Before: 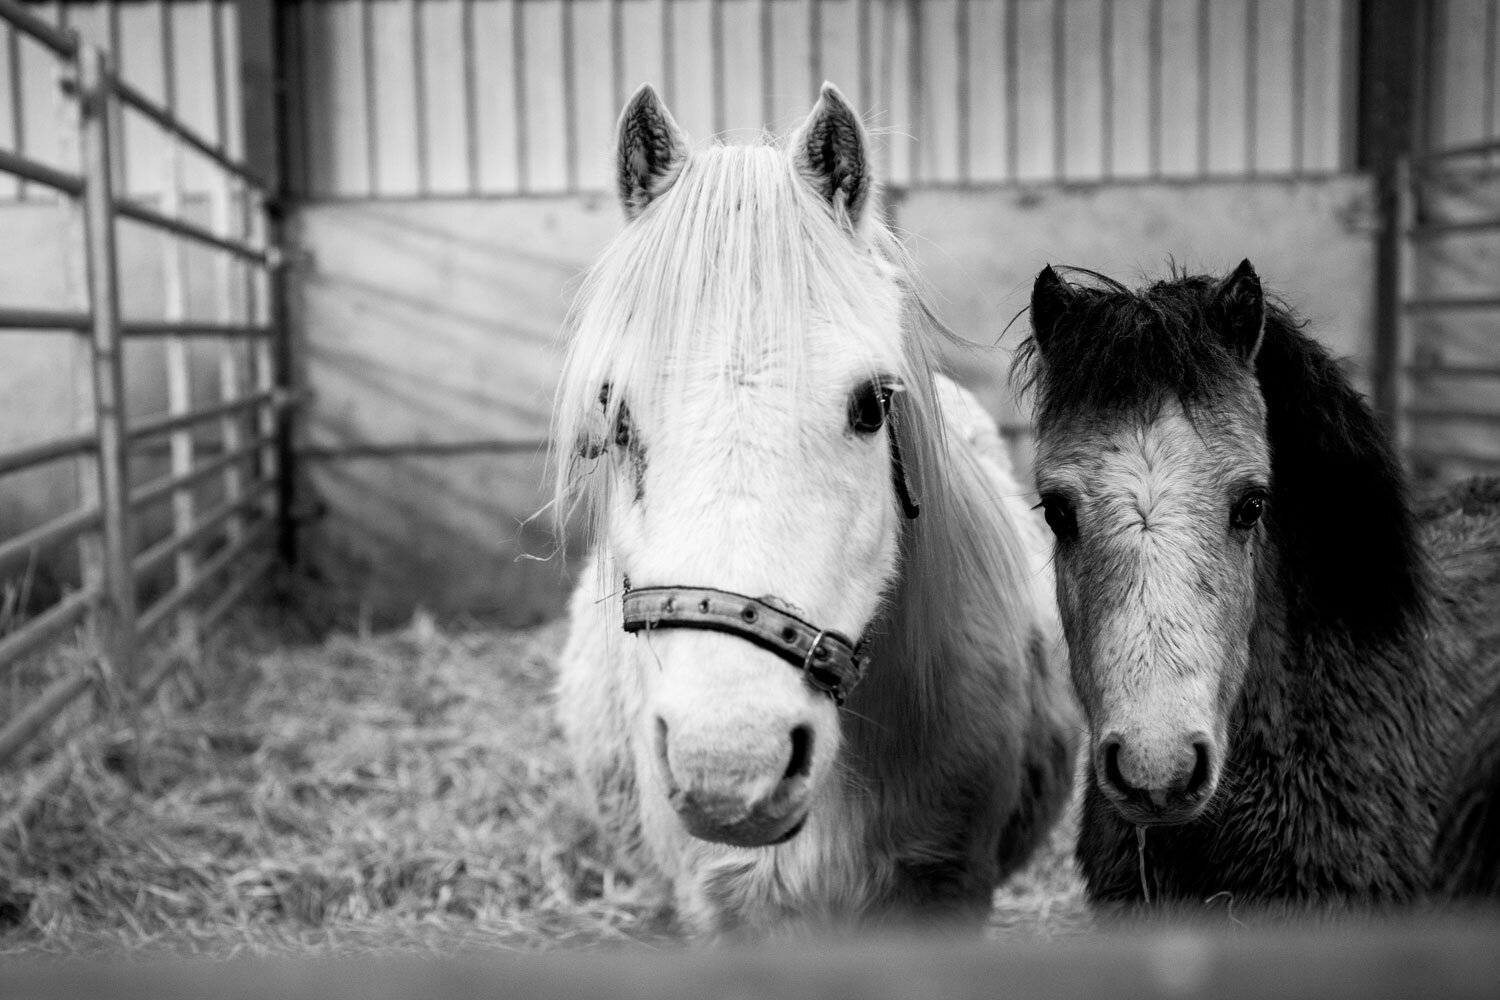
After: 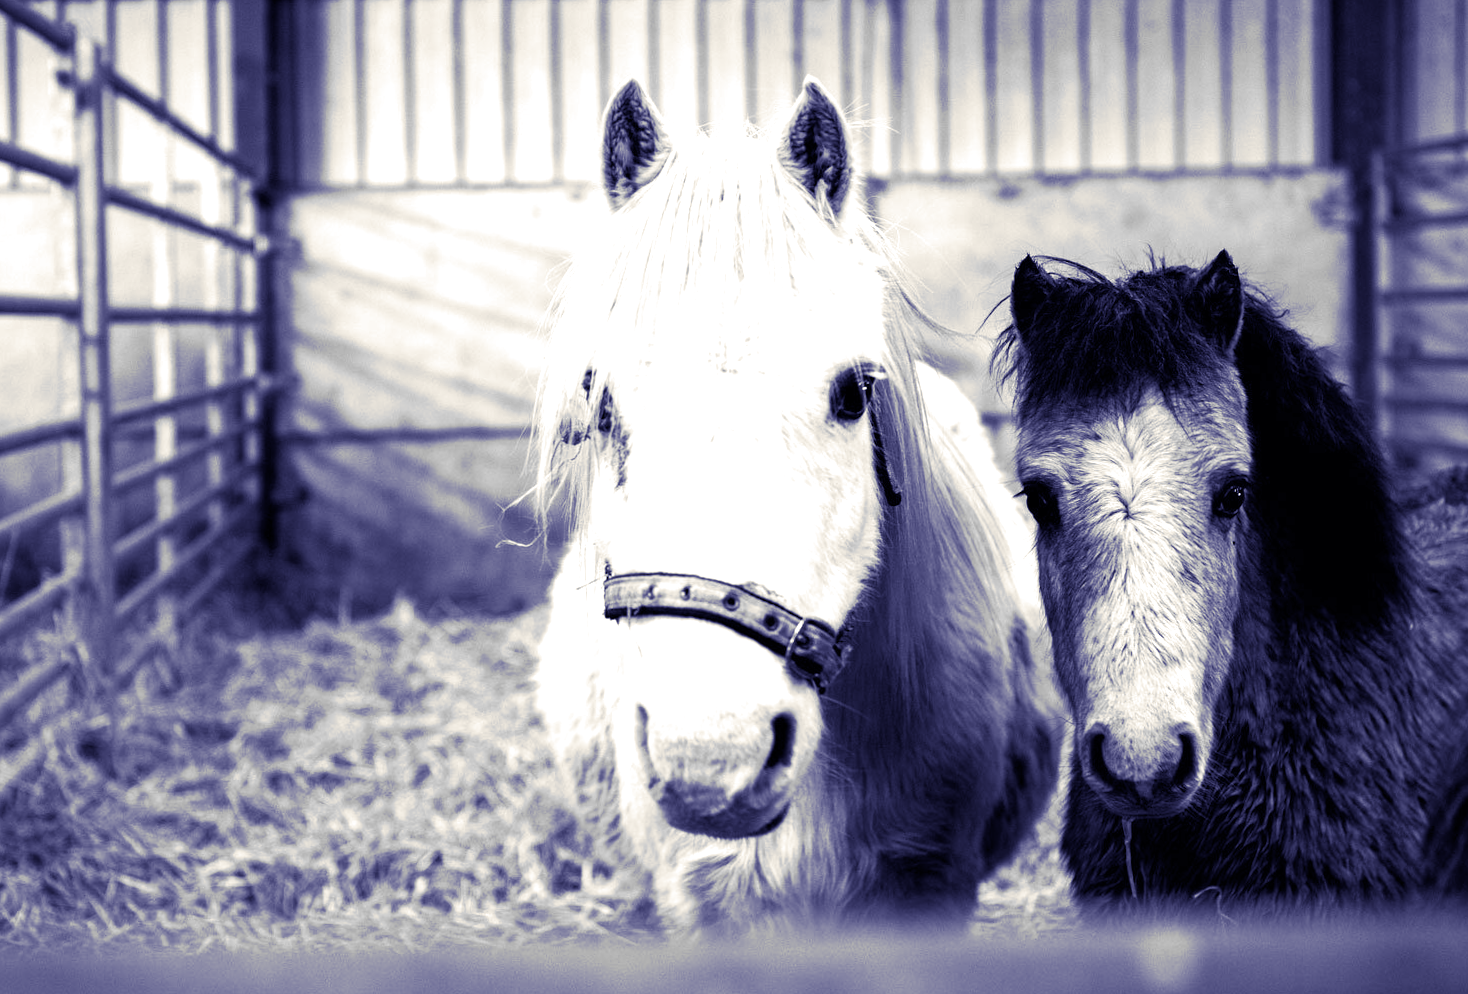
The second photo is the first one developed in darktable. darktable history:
exposure: black level correction 0, exposure 0.7 EV, compensate exposure bias true, compensate highlight preservation false
rotate and perspective: rotation 0.226°, lens shift (vertical) -0.042, crop left 0.023, crop right 0.982, crop top 0.006, crop bottom 0.994
split-toning: shadows › hue 242.67°, shadows › saturation 0.733, highlights › hue 45.33°, highlights › saturation 0.667, balance -53.304, compress 21.15%
